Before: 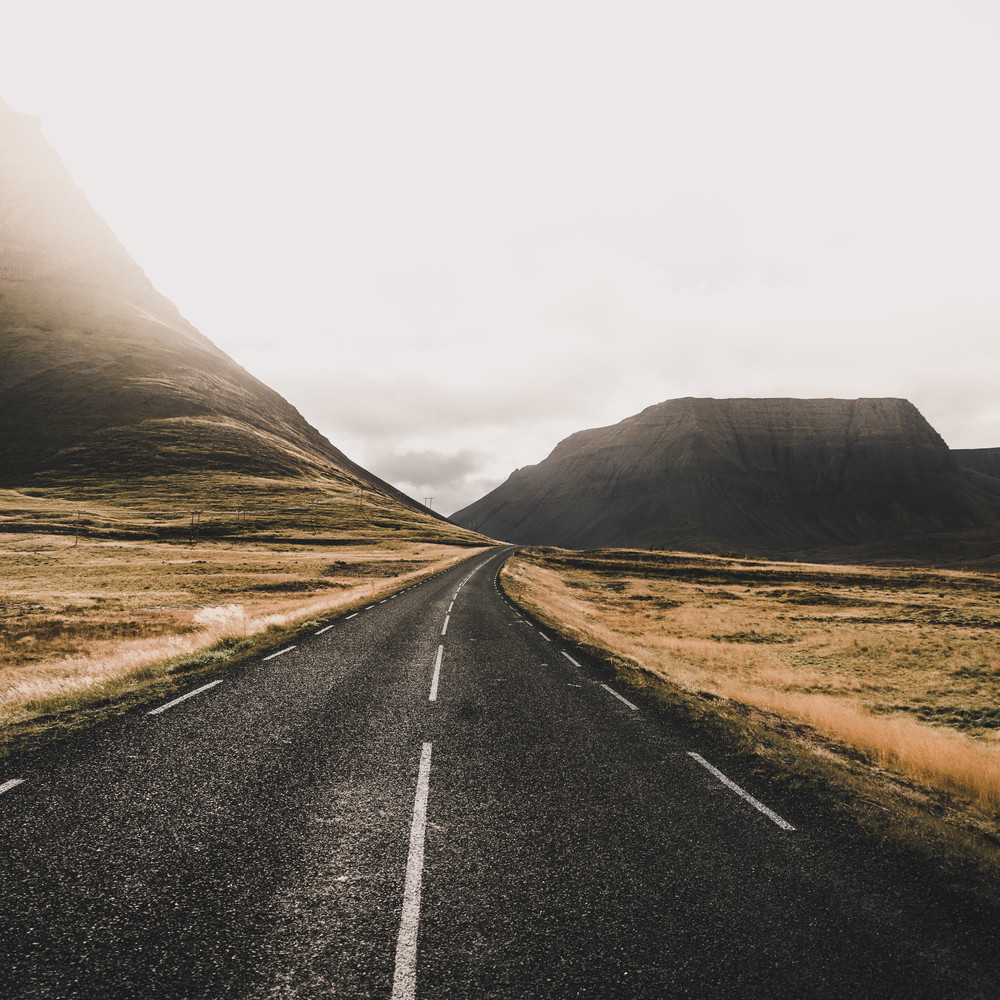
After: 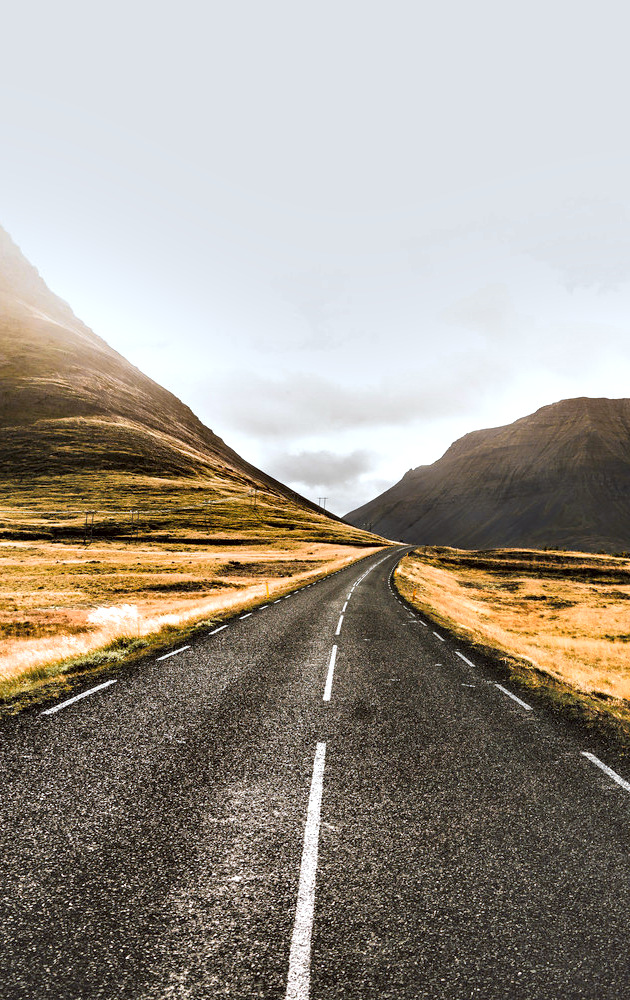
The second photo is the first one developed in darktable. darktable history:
color zones: curves: ch0 [(0.224, 0.526) (0.75, 0.5)]; ch1 [(0.055, 0.526) (0.224, 0.761) (0.377, 0.526) (0.75, 0.5)], mix 38.55%
shadows and highlights: soften with gaussian
color correction: highlights a* -3.17, highlights b* -6.63, shadows a* 3.02, shadows b* 5.58
contrast brightness saturation: brightness 0.147
crop: left 10.624%, right 26.292%
contrast equalizer: y [[0.6 ×6], [0.55 ×6], [0 ×6], [0 ×6], [0 ×6]]
